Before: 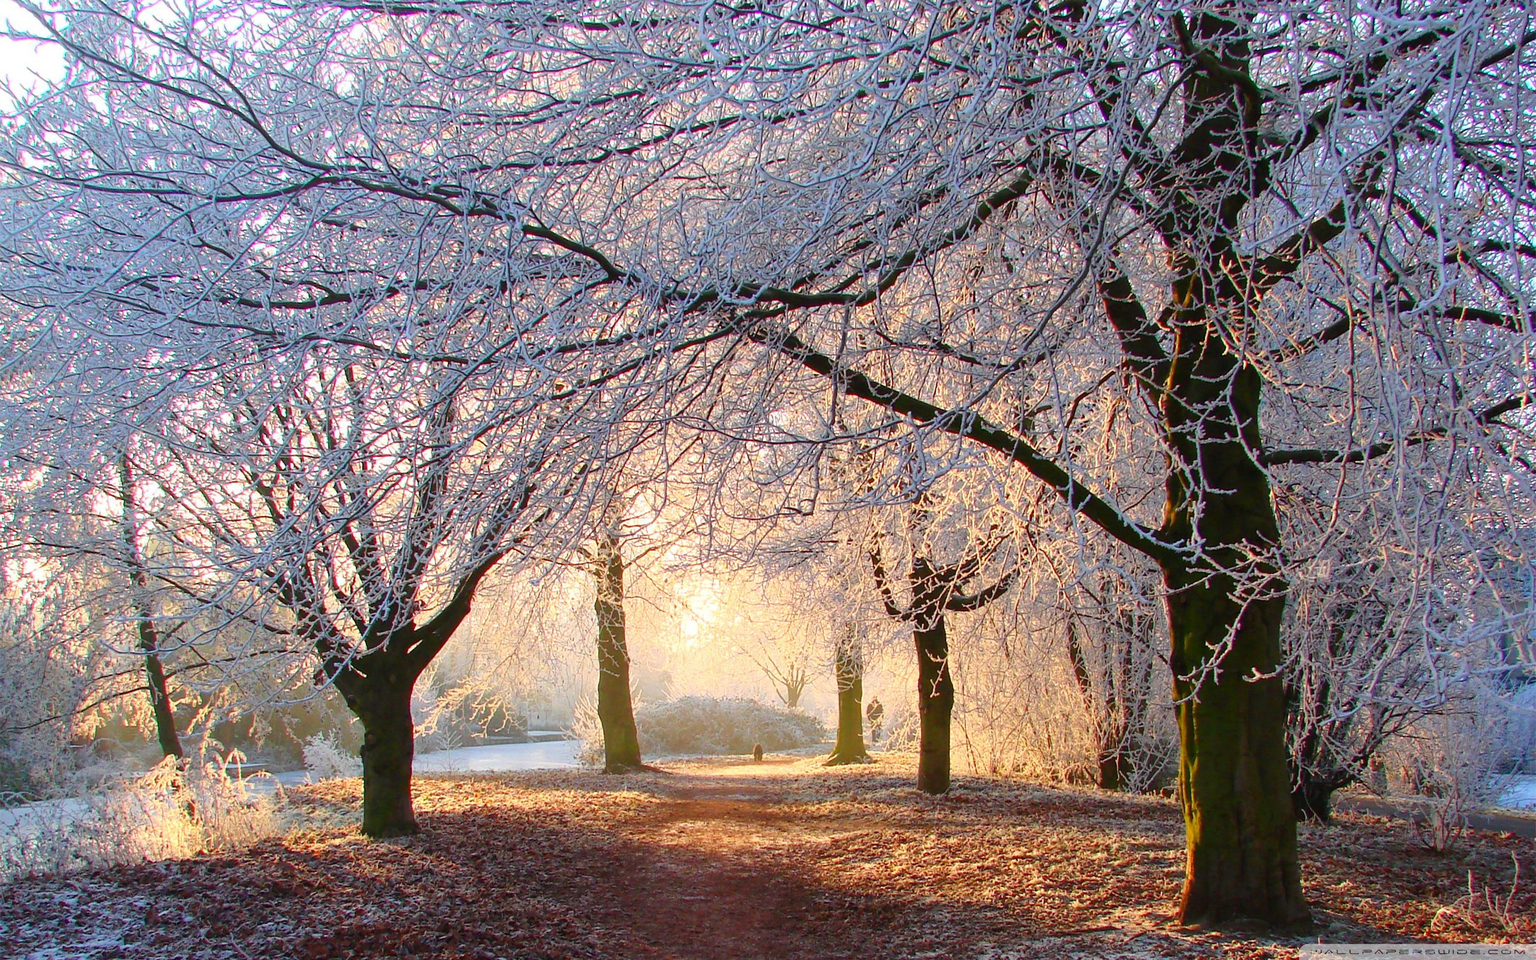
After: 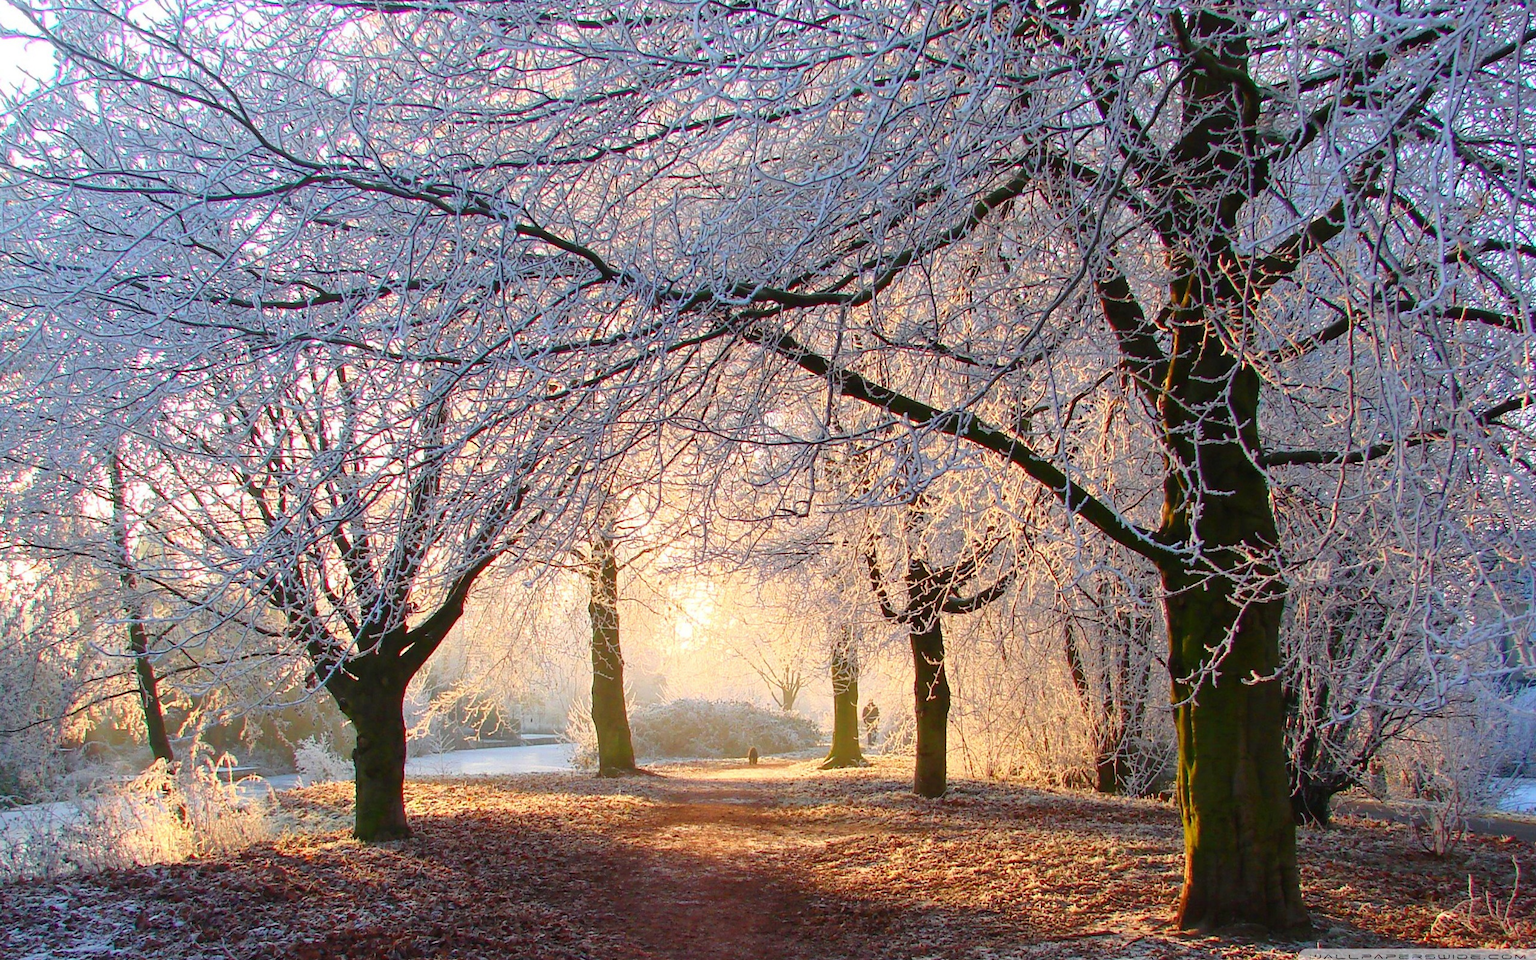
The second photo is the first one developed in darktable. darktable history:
crop and rotate: left 0.716%, top 0.33%, bottom 0.308%
